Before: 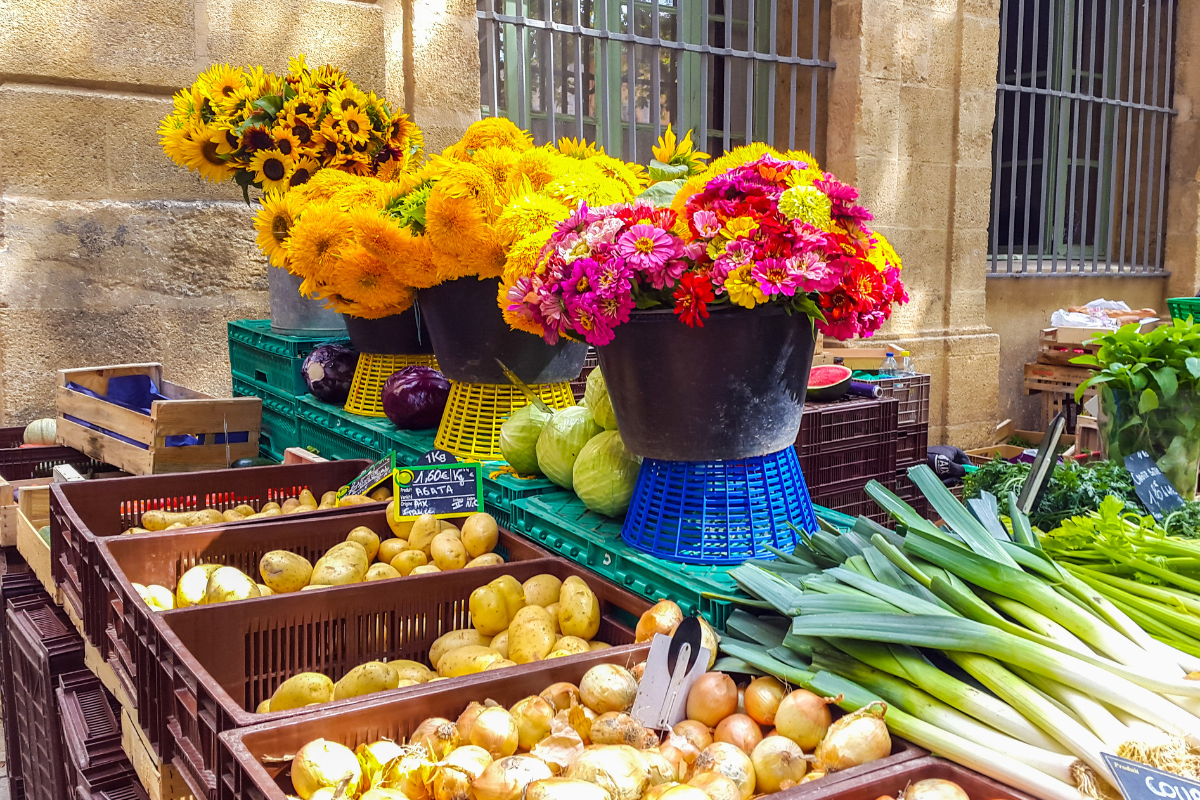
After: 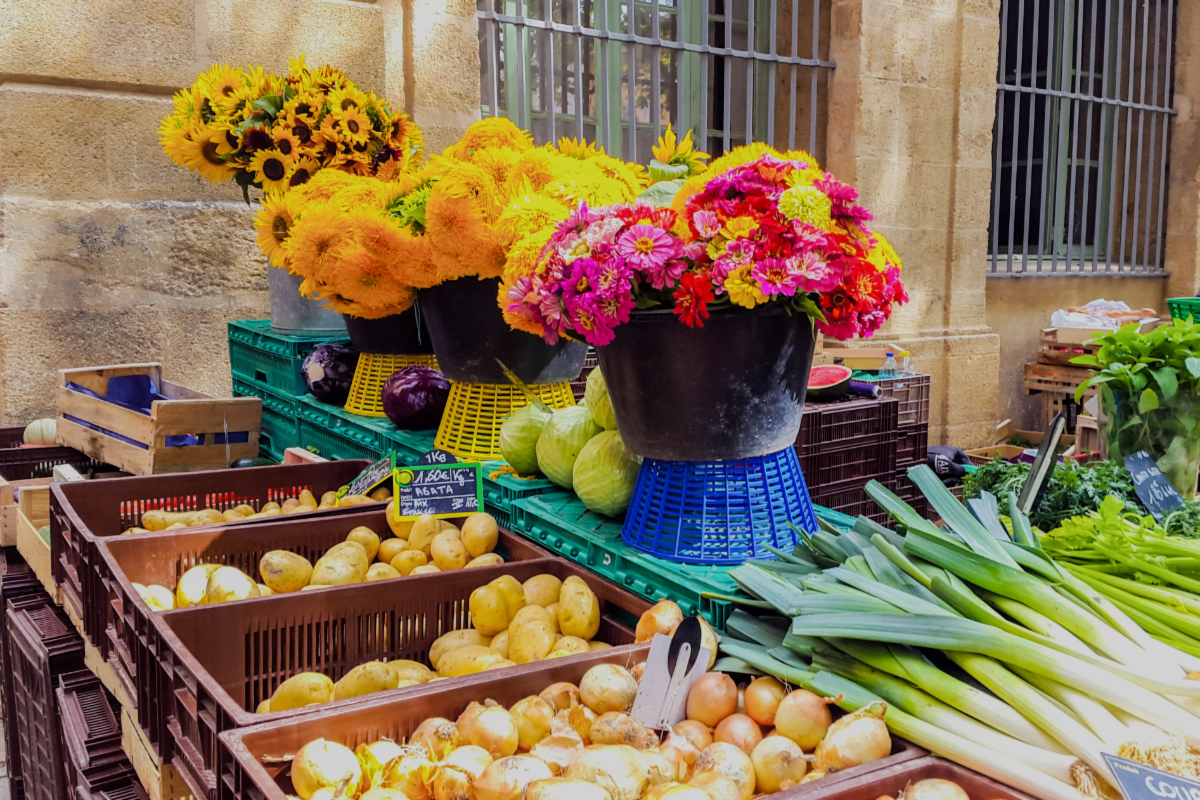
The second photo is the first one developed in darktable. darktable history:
filmic rgb: black relative exposure -7.65 EV, white relative exposure 4.56 EV, hardness 3.61
exposure: compensate highlight preservation false
lowpass: radius 0.5, unbound 0
